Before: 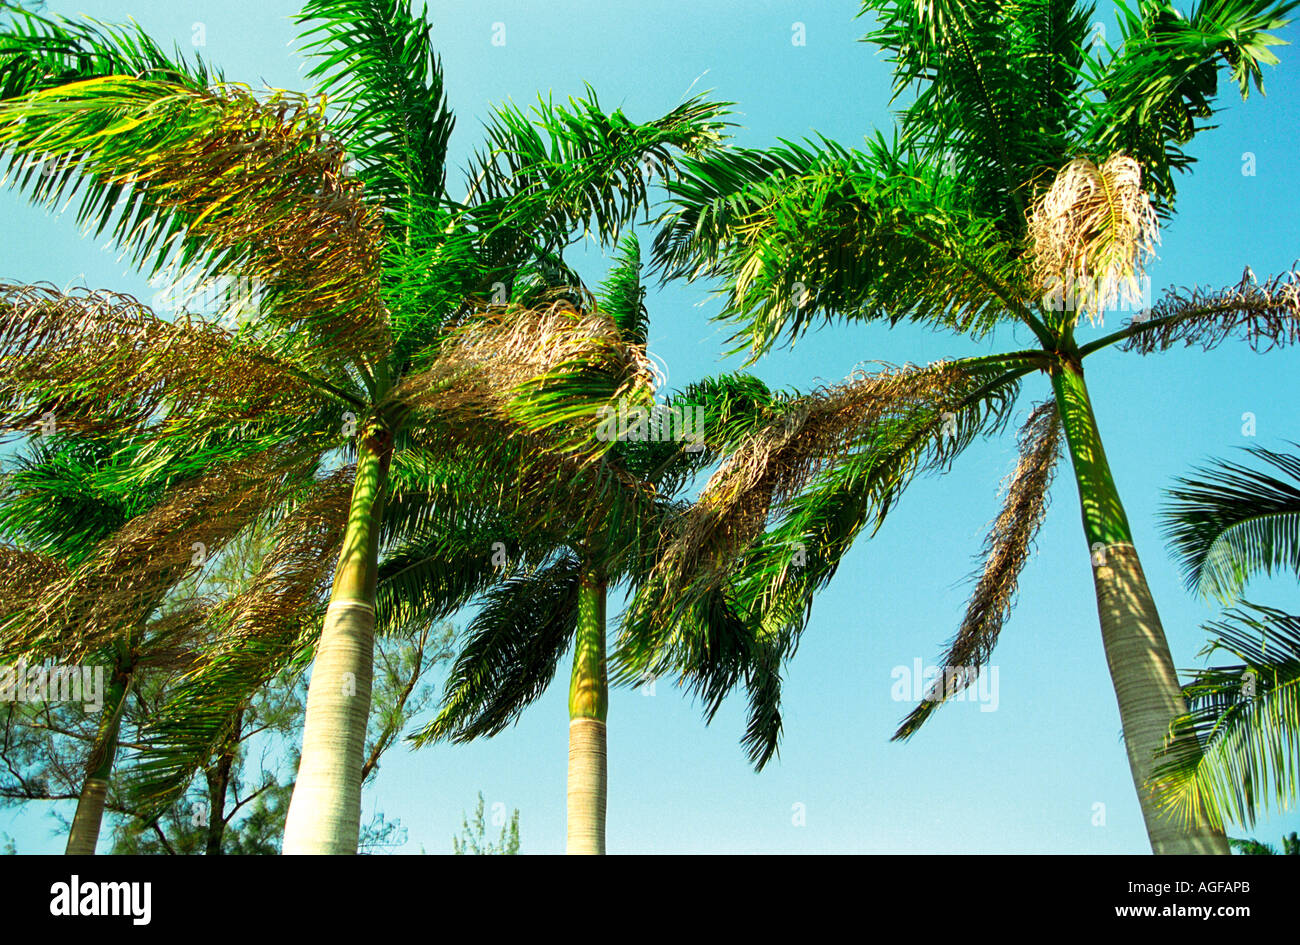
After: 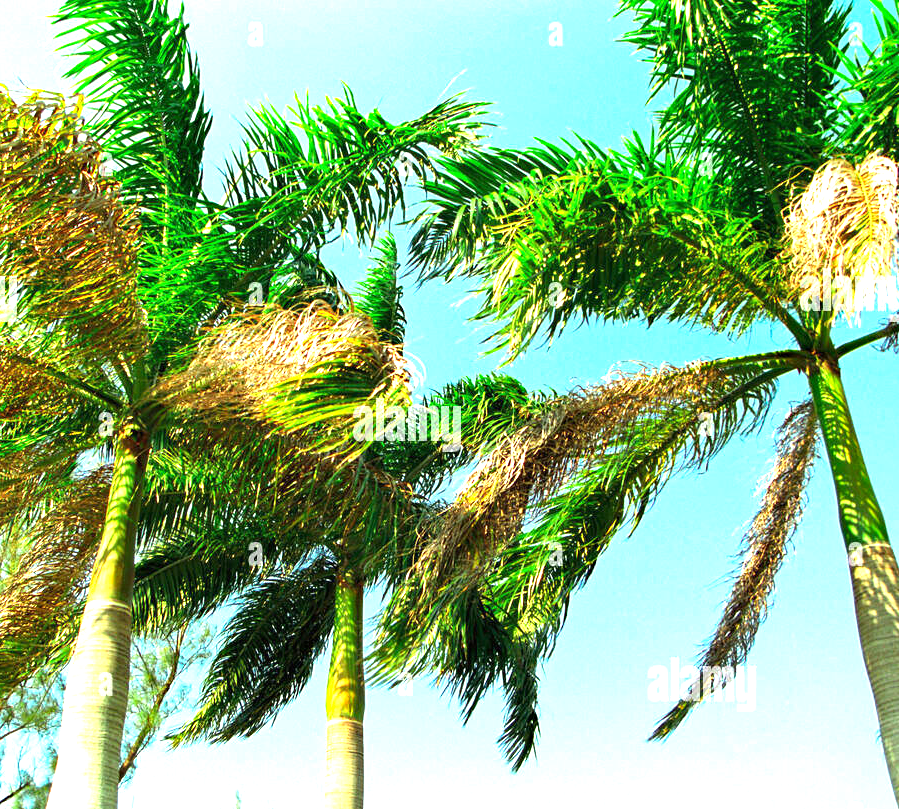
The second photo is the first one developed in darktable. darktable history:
exposure: black level correction 0, exposure 1.2 EV, compensate exposure bias true, compensate highlight preservation false
haze removal: compatibility mode true
levels: white 99.9%
crop: left 18.719%, right 12.077%, bottom 14.372%
